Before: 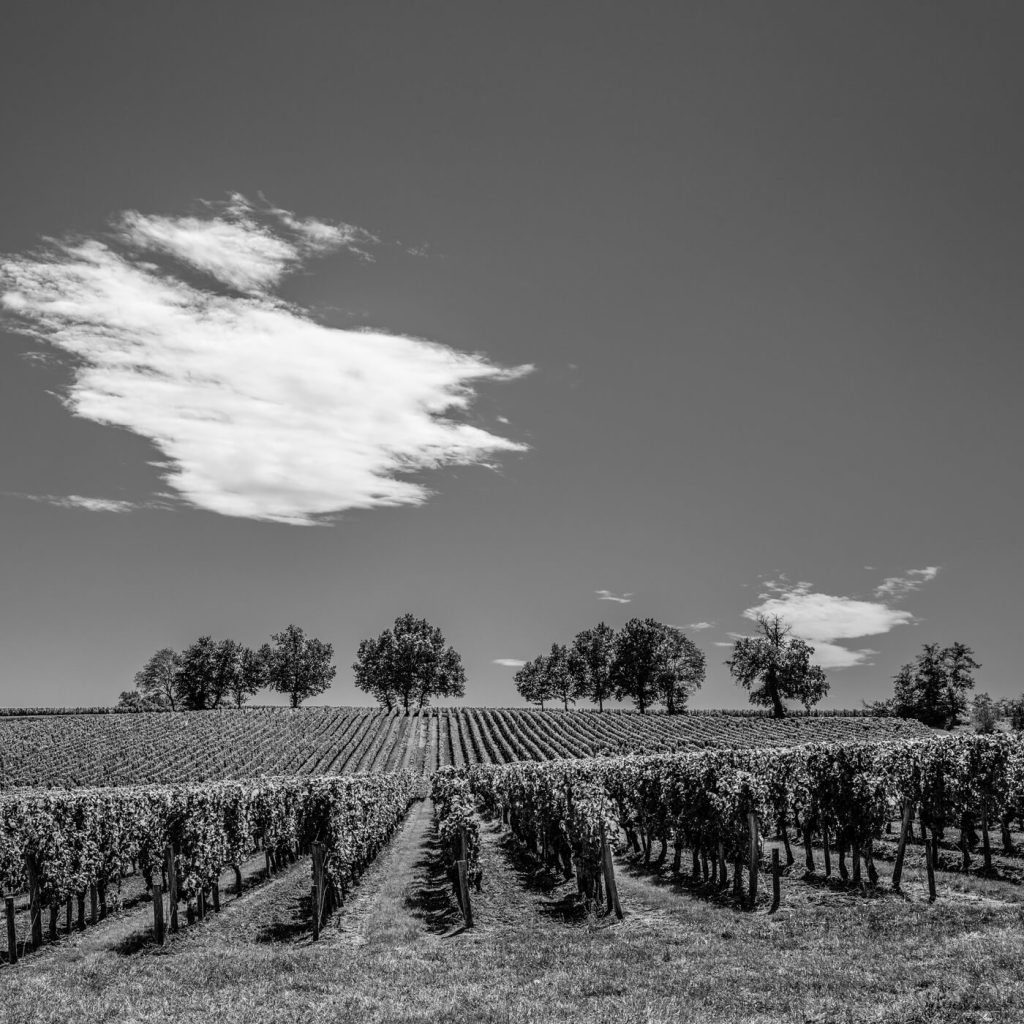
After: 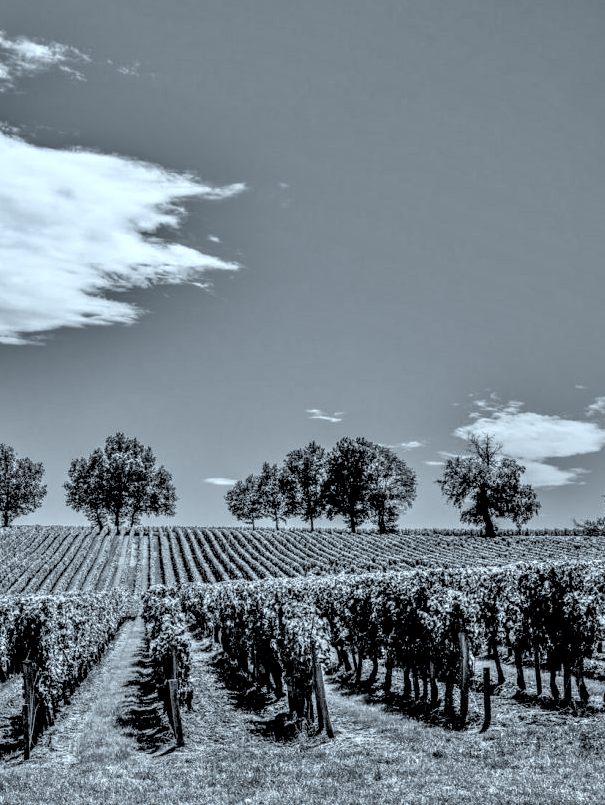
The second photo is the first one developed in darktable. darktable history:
white balance: red 0.924, blue 1.095
tone equalizer: -7 EV 0.15 EV, -6 EV 0.6 EV, -5 EV 1.15 EV, -4 EV 1.33 EV, -3 EV 1.15 EV, -2 EV 0.6 EV, -1 EV 0.15 EV, mask exposure compensation -0.5 EV
shadows and highlights: radius 108.52, shadows 23.73, highlights -59.32, low approximation 0.01, soften with gaussian
color correction: highlights a* -2.68, highlights b* 2.57
exposure: black level correction 0.005, exposure 0.014 EV, compensate highlight preservation false
crop and rotate: left 28.256%, top 17.734%, right 12.656%, bottom 3.573%
local contrast: on, module defaults
